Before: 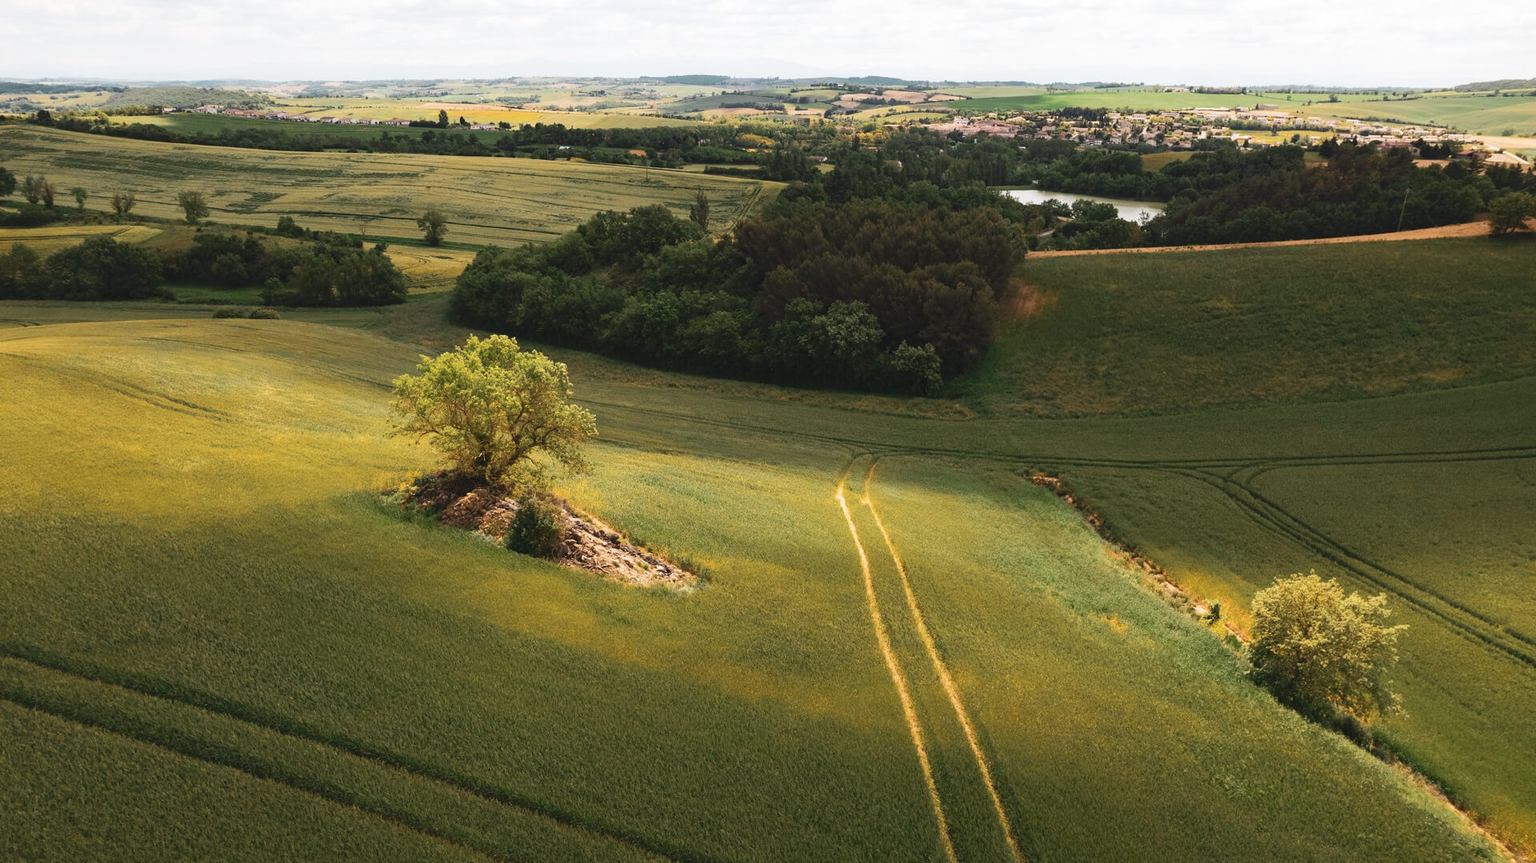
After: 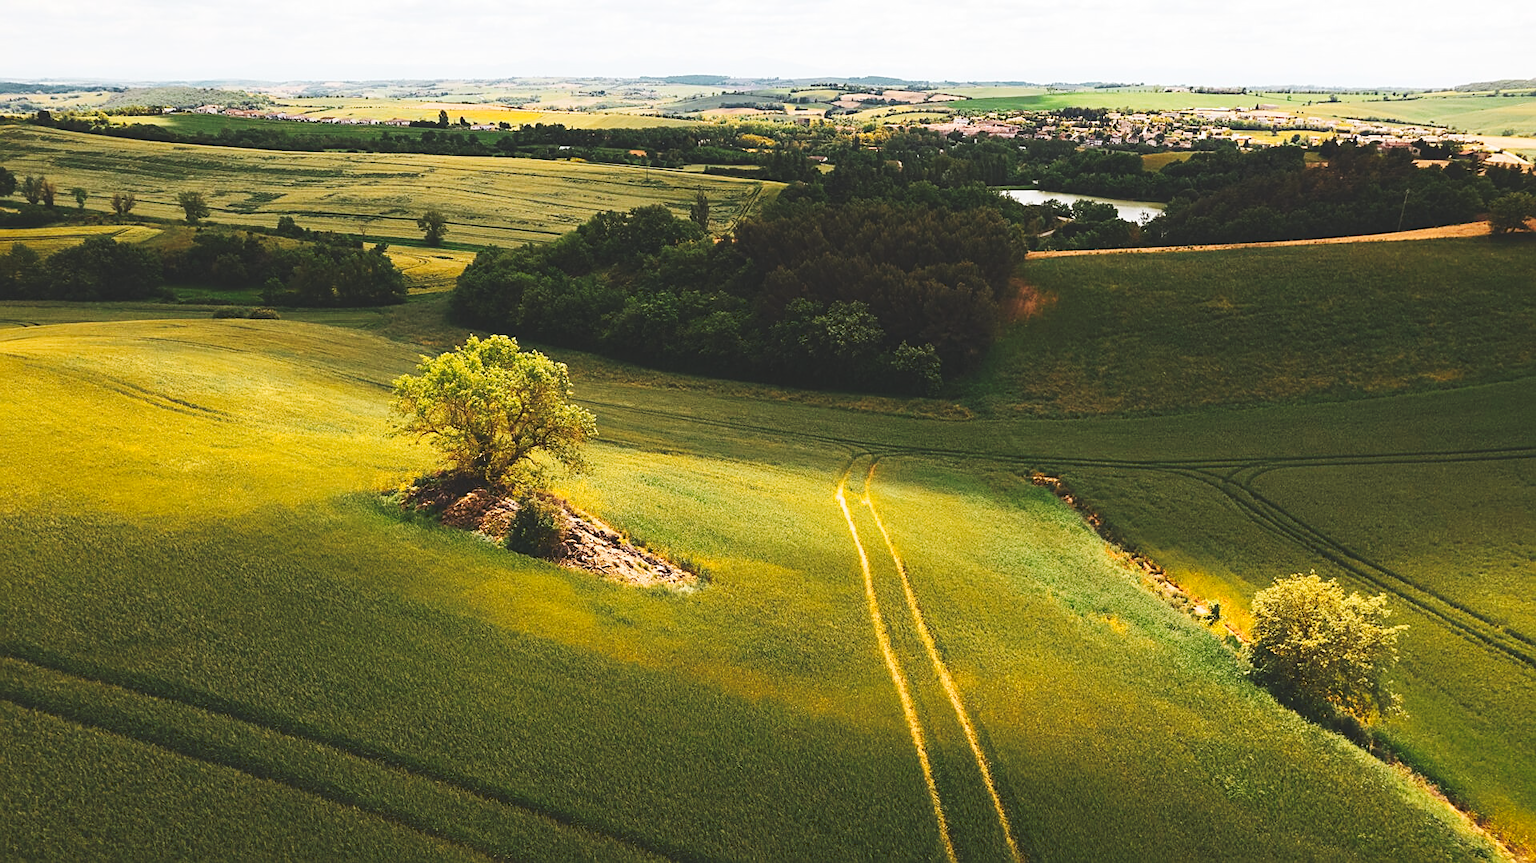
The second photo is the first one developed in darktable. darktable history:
contrast brightness saturation: contrast 0.085, saturation 0.204
tone curve: curves: ch0 [(0, 0) (0.003, 0.117) (0.011, 0.125) (0.025, 0.133) (0.044, 0.144) (0.069, 0.152) (0.1, 0.167) (0.136, 0.186) (0.177, 0.21) (0.224, 0.244) (0.277, 0.295) (0.335, 0.357) (0.399, 0.445) (0.468, 0.531) (0.543, 0.629) (0.623, 0.716) (0.709, 0.803) (0.801, 0.876) (0.898, 0.939) (1, 1)], preserve colors none
sharpen: amount 0.5
